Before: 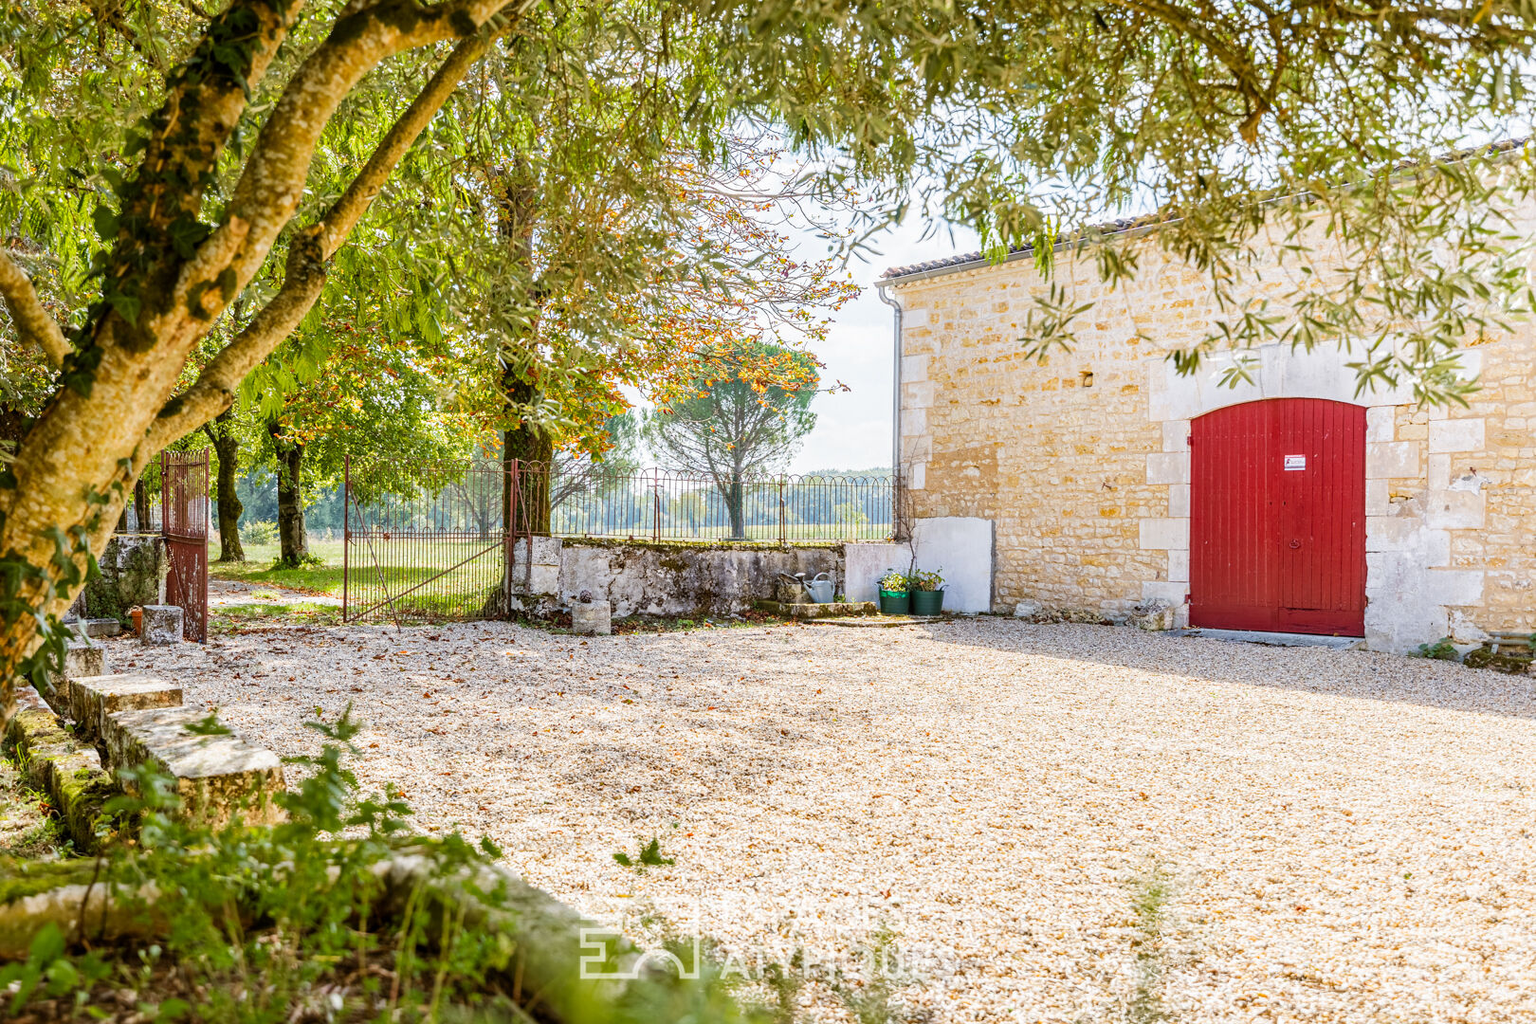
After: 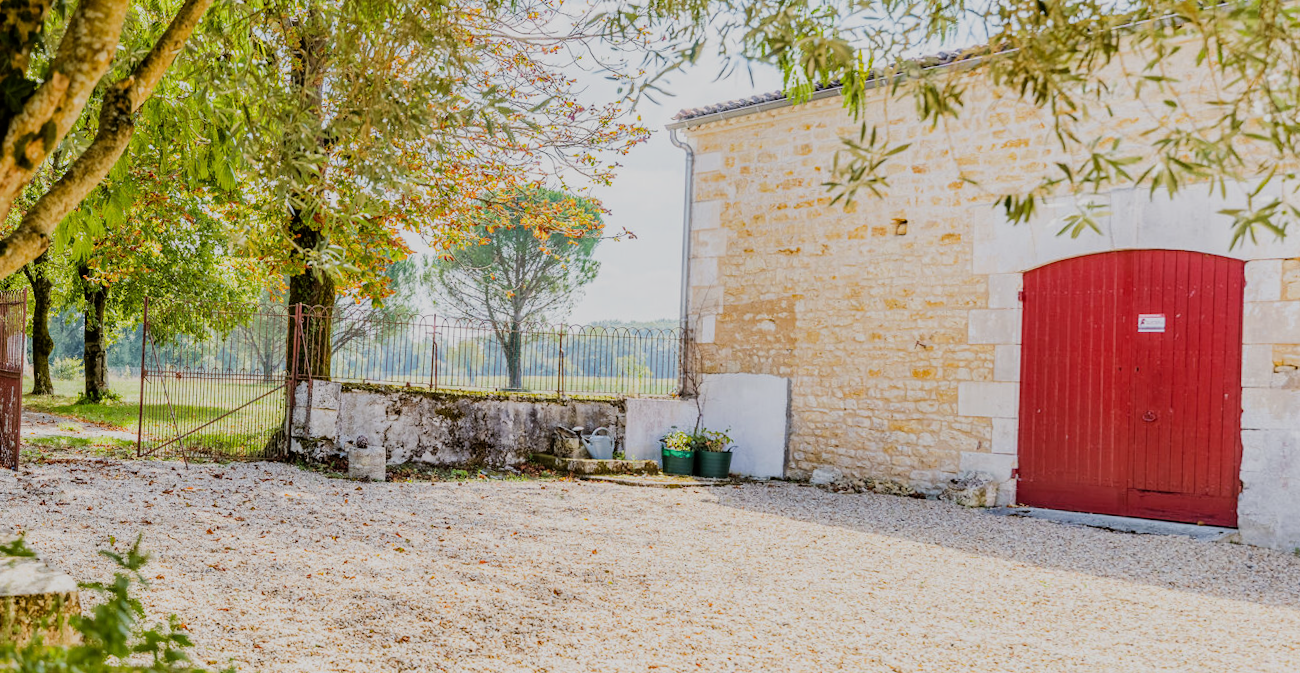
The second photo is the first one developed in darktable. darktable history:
crop: left 7.856%, top 11.836%, right 10.12%, bottom 15.387%
rotate and perspective: rotation 1.69°, lens shift (vertical) -0.023, lens shift (horizontal) -0.291, crop left 0.025, crop right 0.988, crop top 0.092, crop bottom 0.842
filmic rgb: black relative exposure -7.65 EV, white relative exposure 4.56 EV, hardness 3.61
